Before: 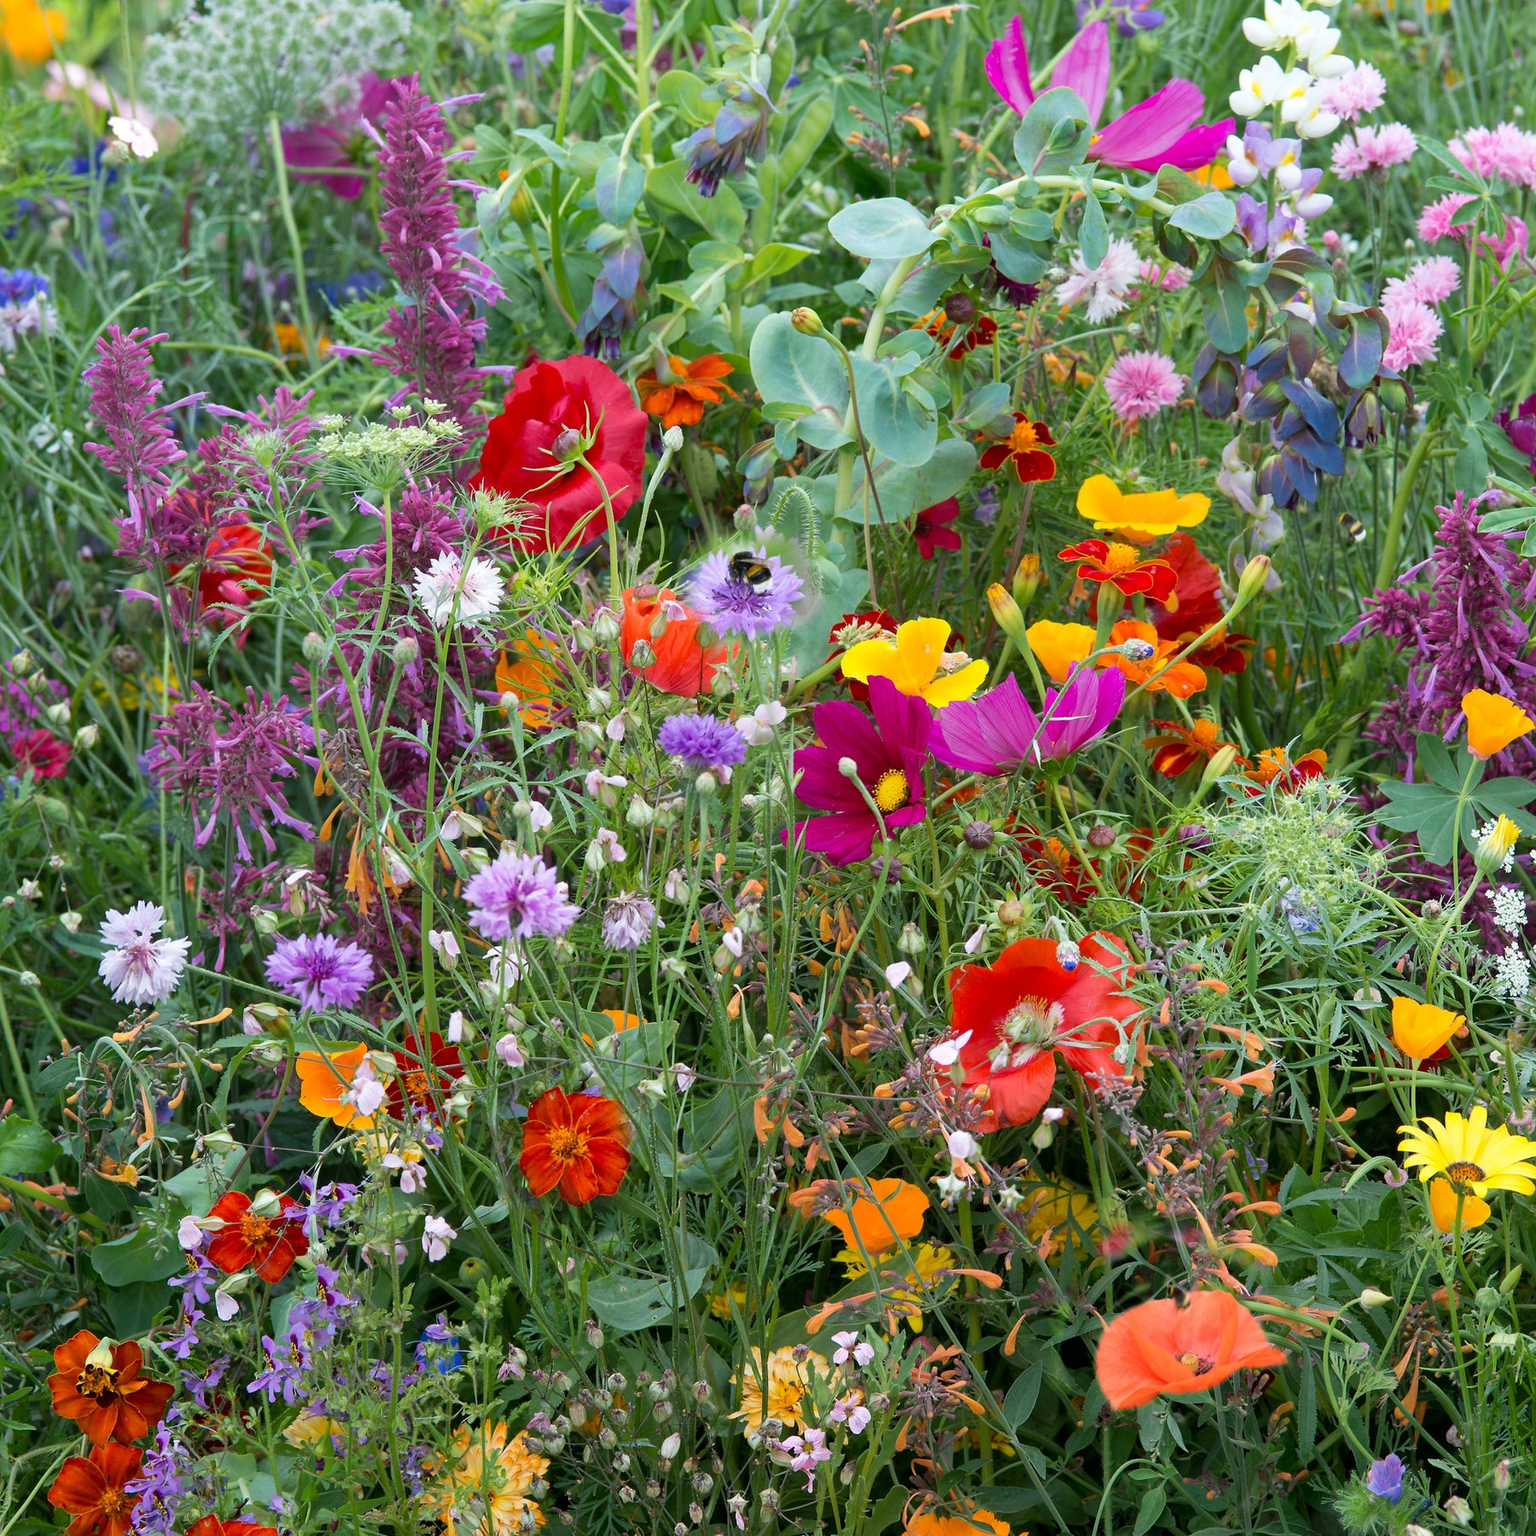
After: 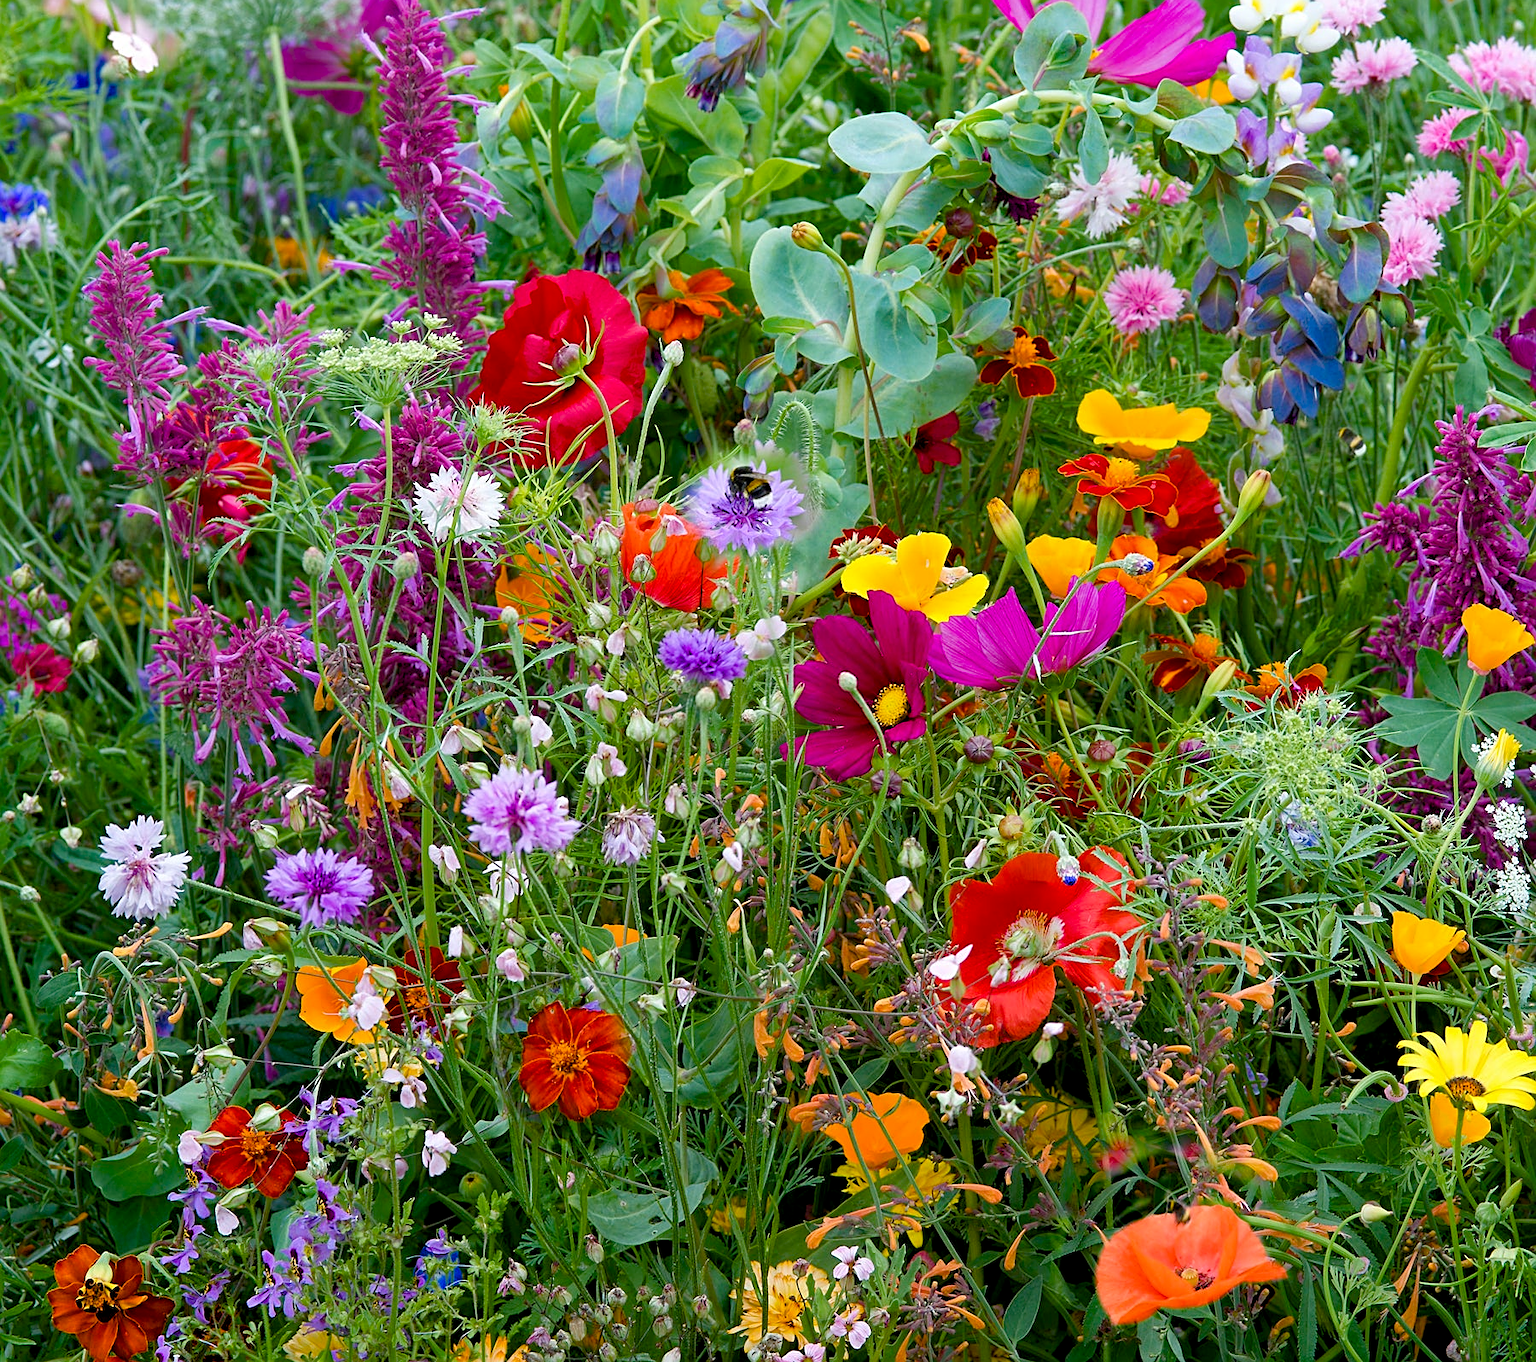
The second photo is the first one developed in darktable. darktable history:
color balance rgb: global offset › luminance -0.472%, perceptual saturation grading › global saturation 20%, perceptual saturation grading › highlights -25.115%, perceptual saturation grading › shadows 49.31%, global vibrance 20%
sharpen: on, module defaults
crop and rotate: top 5.571%, bottom 5.7%
